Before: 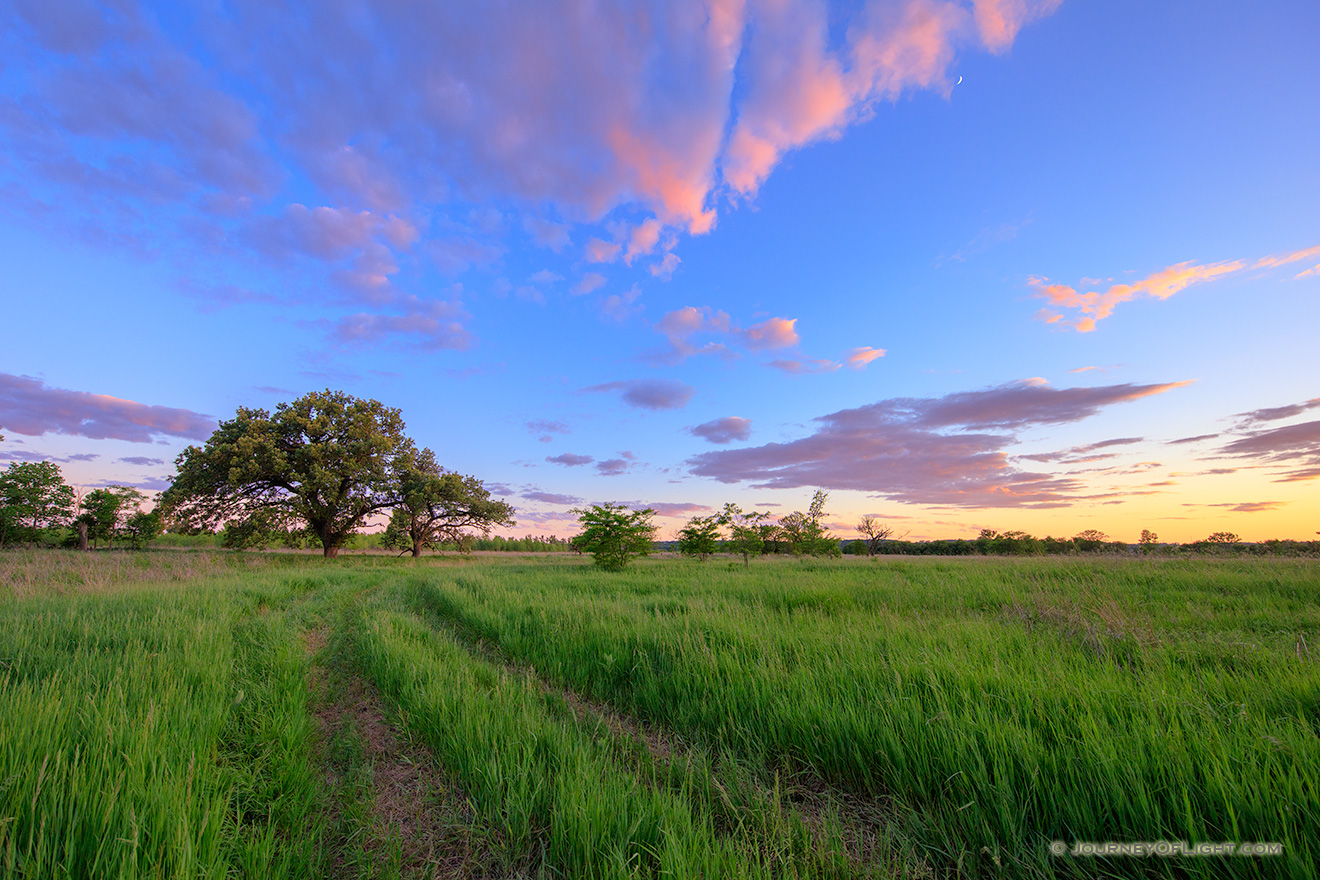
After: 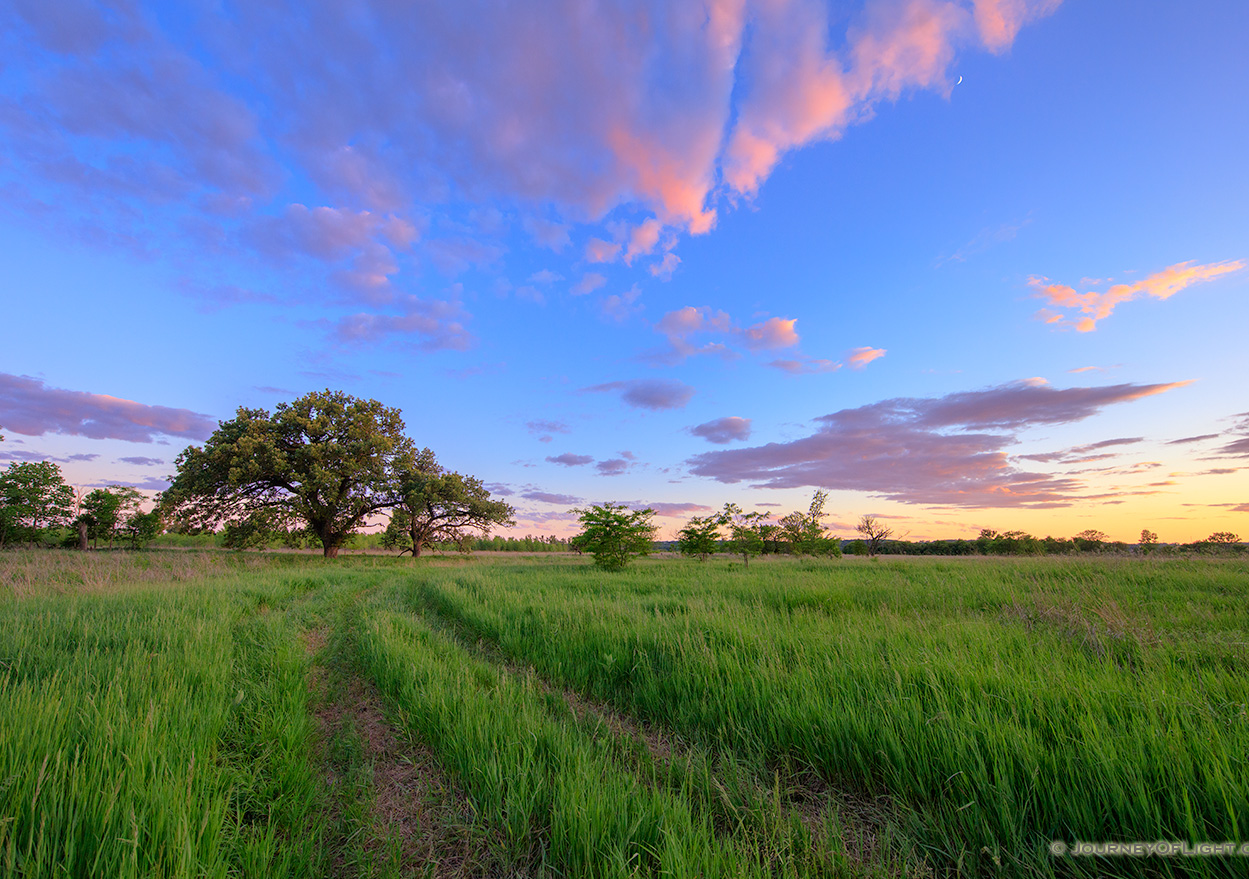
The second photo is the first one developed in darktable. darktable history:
crop and rotate: left 0%, right 5.365%
